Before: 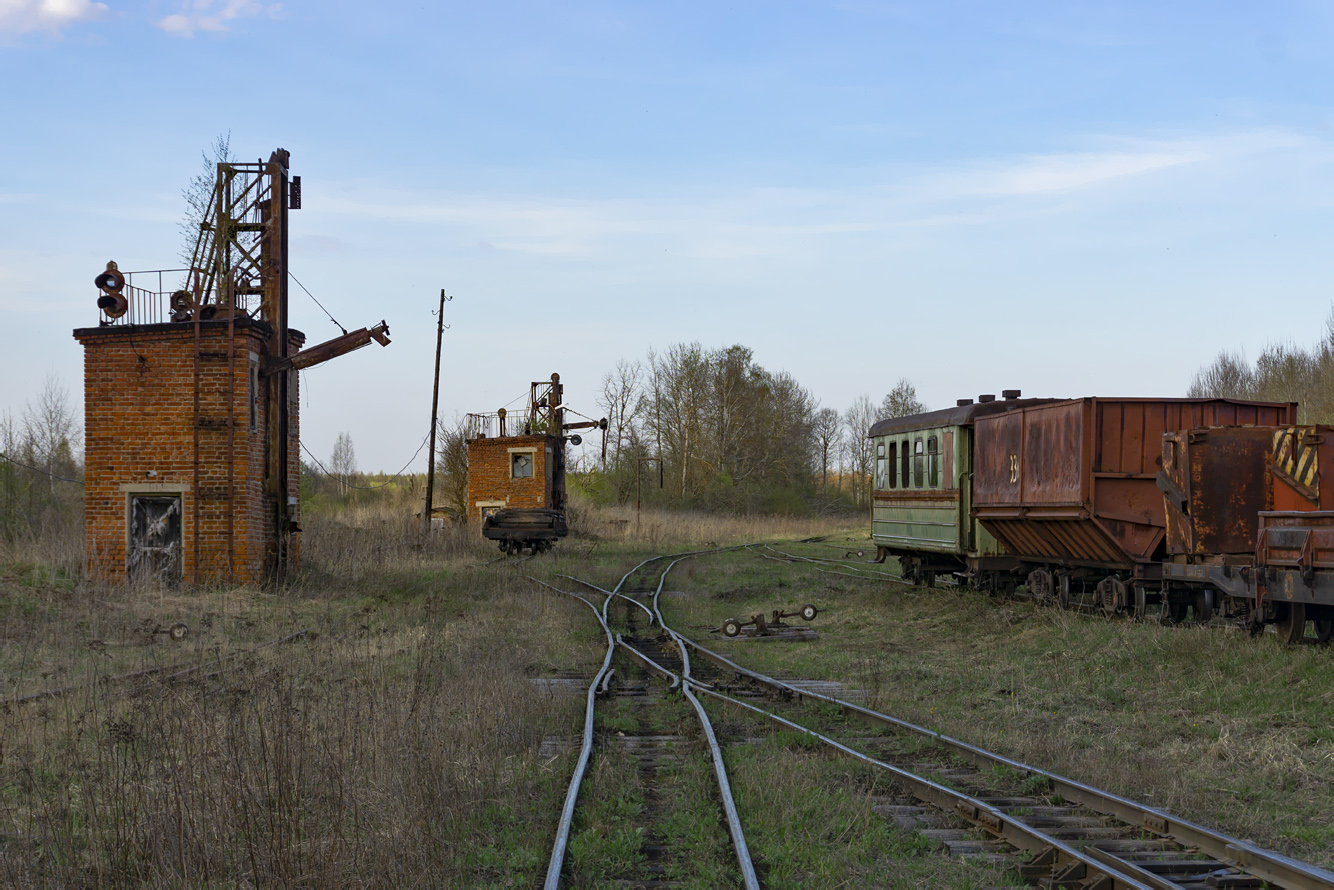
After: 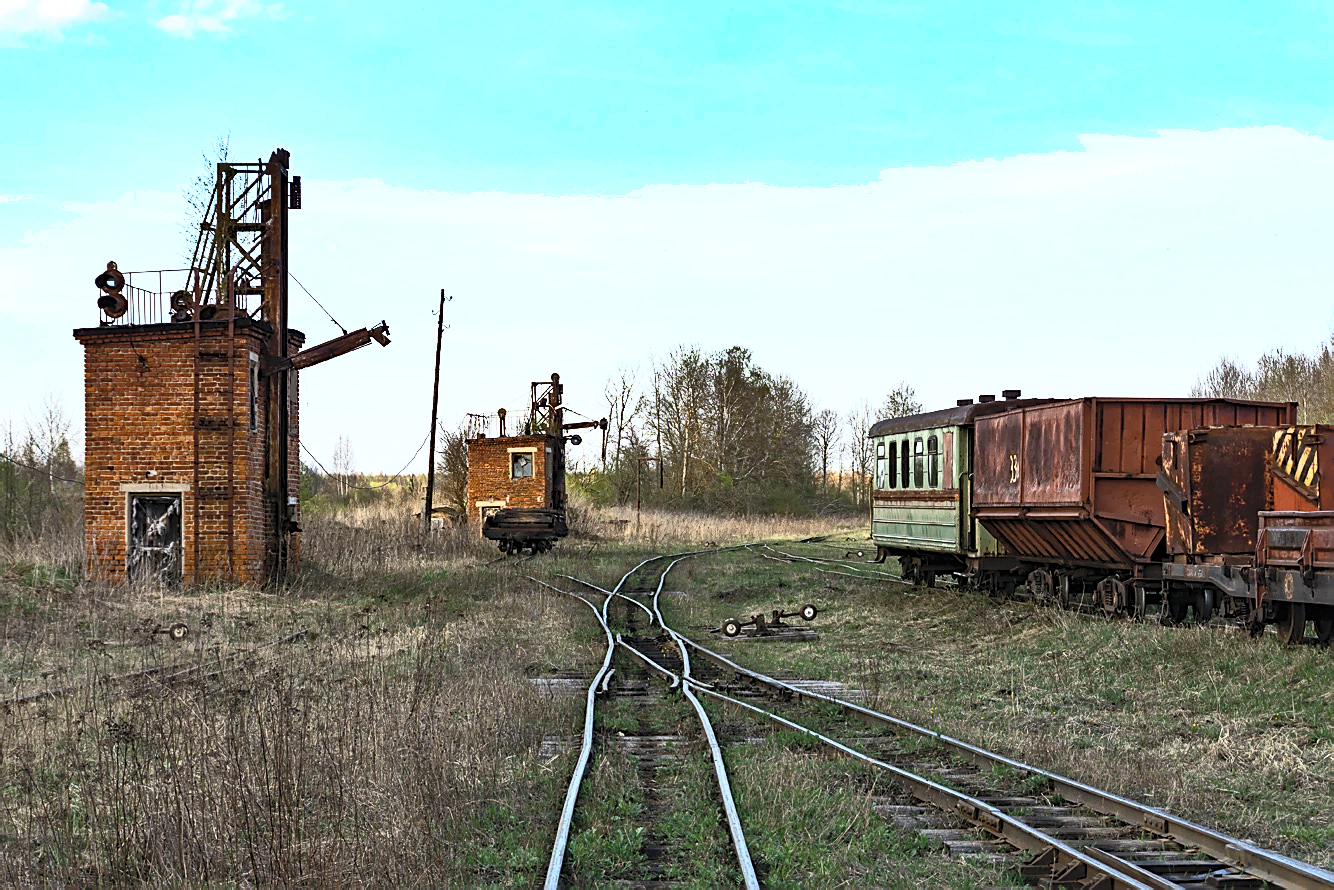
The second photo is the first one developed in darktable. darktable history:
shadows and highlights: shadows color adjustment 97.66%, soften with gaussian
tone equalizer: -8 EV -0.75 EV, -7 EV -0.7 EV, -6 EV -0.6 EV, -5 EV -0.4 EV, -3 EV 0.4 EV, -2 EV 0.6 EV, -1 EV 0.7 EV, +0 EV 0.75 EV, edges refinement/feathering 500, mask exposure compensation -1.57 EV, preserve details no
sharpen: on, module defaults
contrast brightness saturation: contrast 0.39, brightness 0.53
